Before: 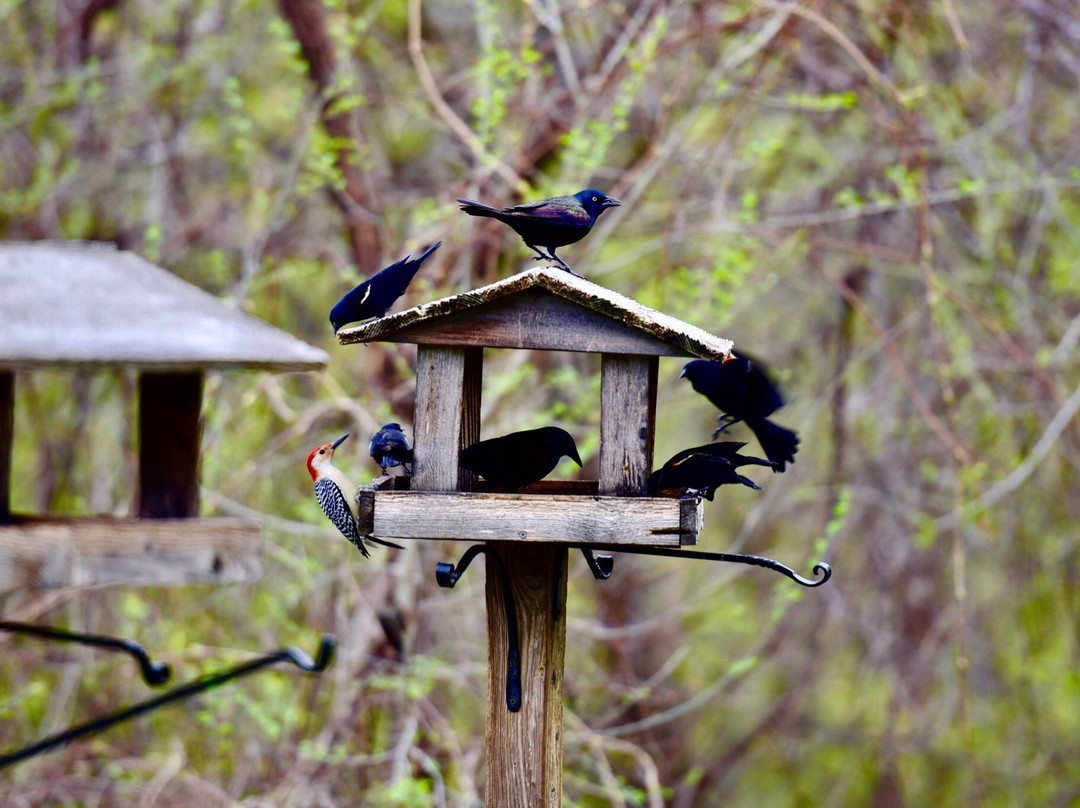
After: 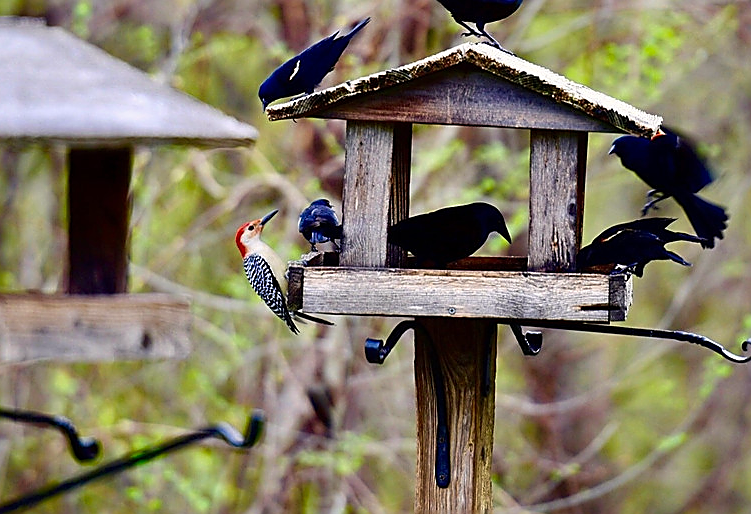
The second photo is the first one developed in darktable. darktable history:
color correction: highlights a* 0.527, highlights b* 2.82, saturation 1.09
crop: left 6.647%, top 27.802%, right 23.805%, bottom 8.47%
sharpen: radius 1.368, amount 1.235, threshold 0.612
